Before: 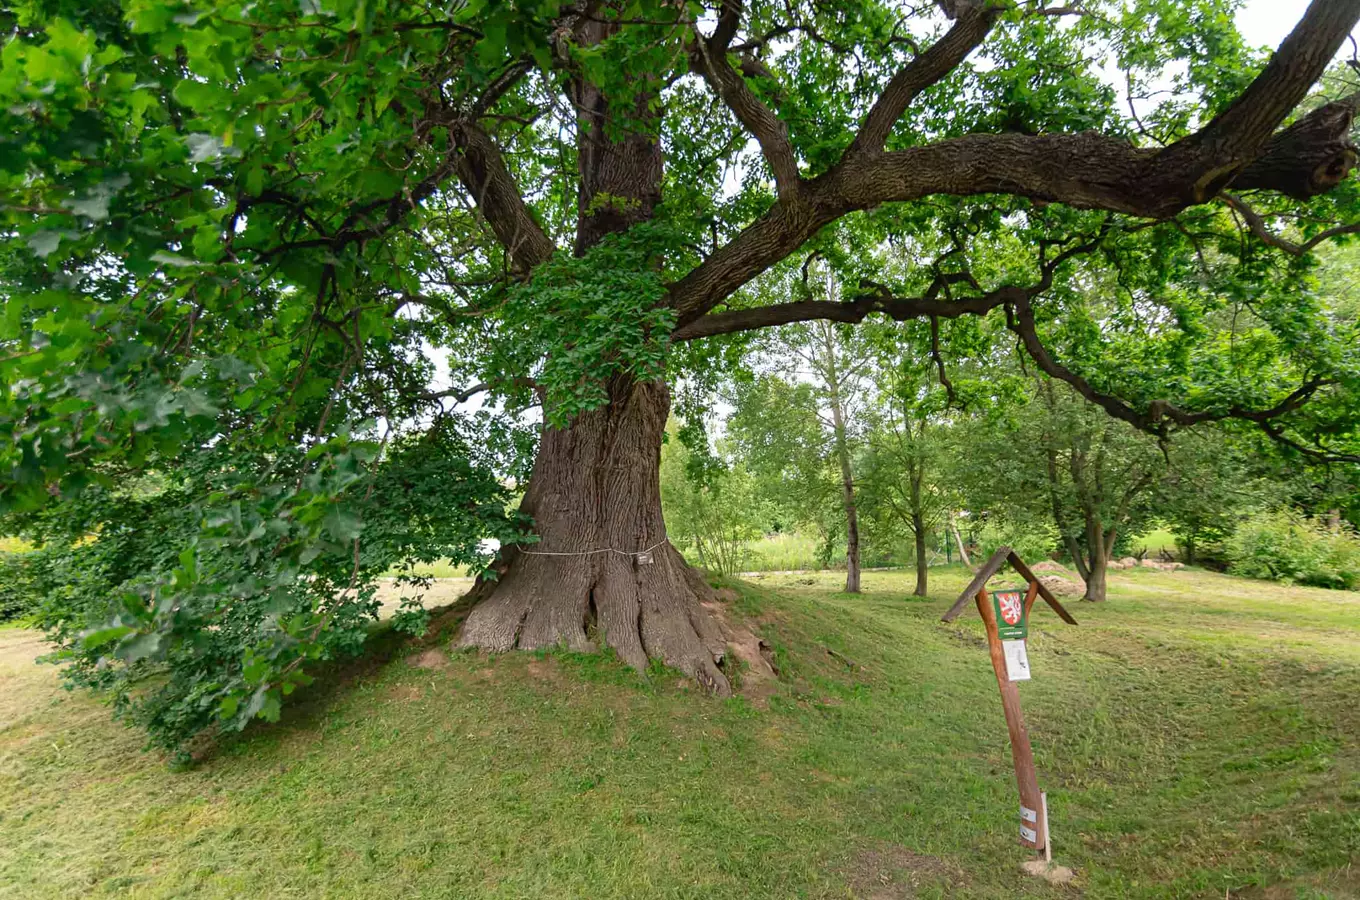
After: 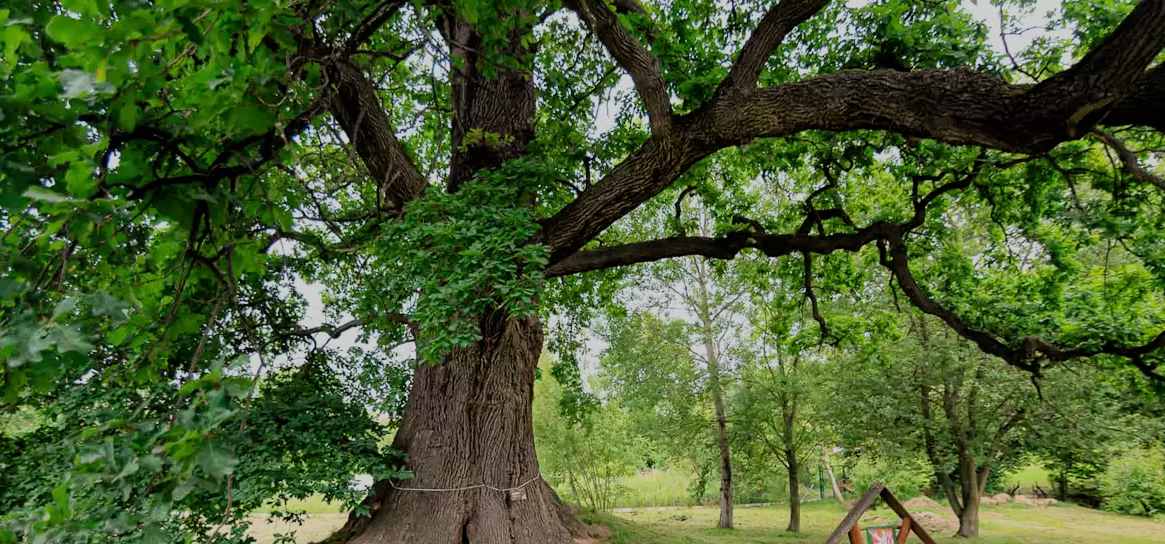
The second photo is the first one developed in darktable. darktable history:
crop and rotate: left 9.345%, top 7.22%, right 4.982%, bottom 32.331%
filmic rgb: black relative exposure -7.15 EV, white relative exposure 5.36 EV, hardness 3.02, color science v6 (2022)
